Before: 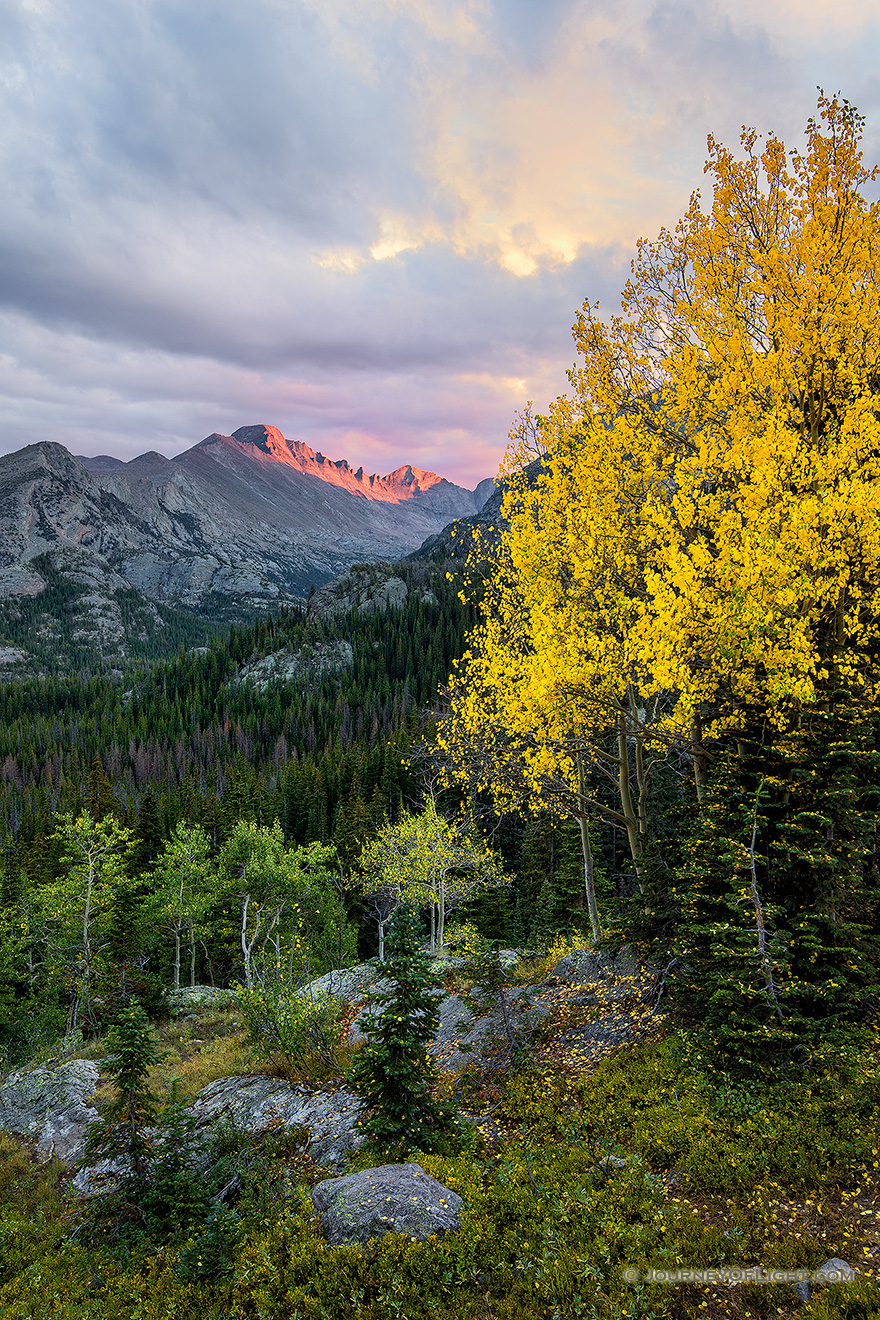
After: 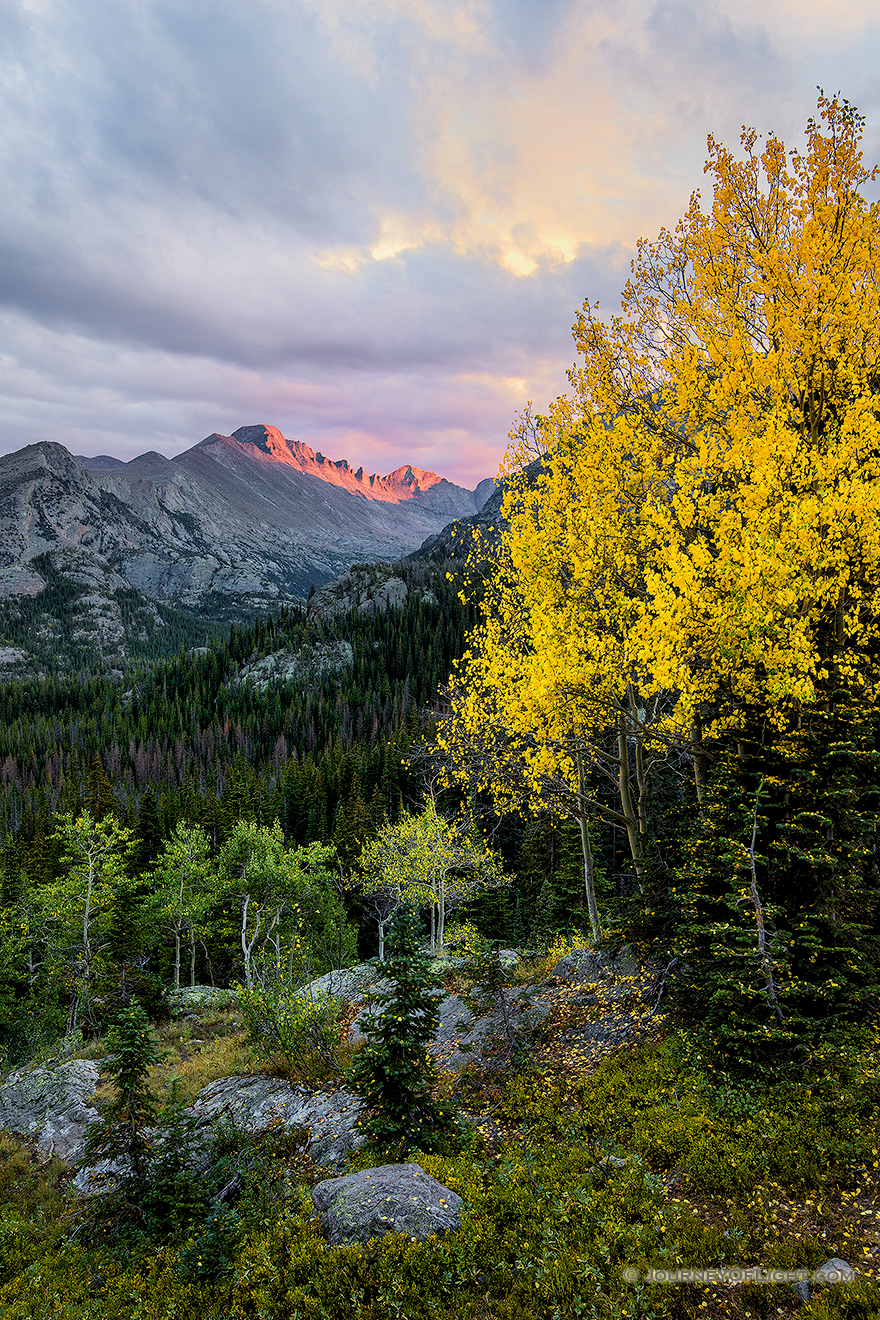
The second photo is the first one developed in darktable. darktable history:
filmic rgb: middle gray luminance 18.42%, black relative exposure -11.45 EV, white relative exposure 2.55 EV, threshold 6 EV, target black luminance 0%, hardness 8.41, latitude 99%, contrast 1.084, shadows ↔ highlights balance 0.505%, add noise in highlights 0, preserve chrominance max RGB, color science v3 (2019), use custom middle-gray values true, iterations of high-quality reconstruction 0, contrast in highlights soft, enable highlight reconstruction true
